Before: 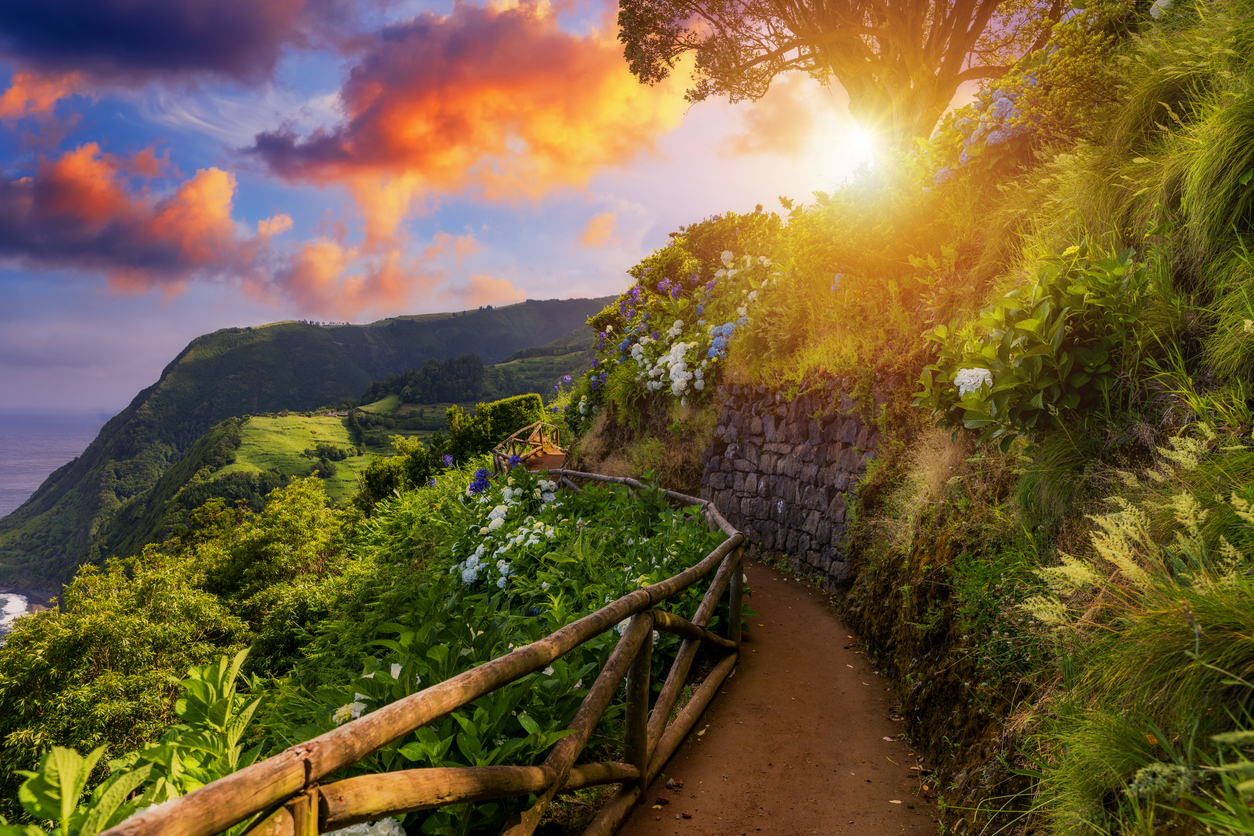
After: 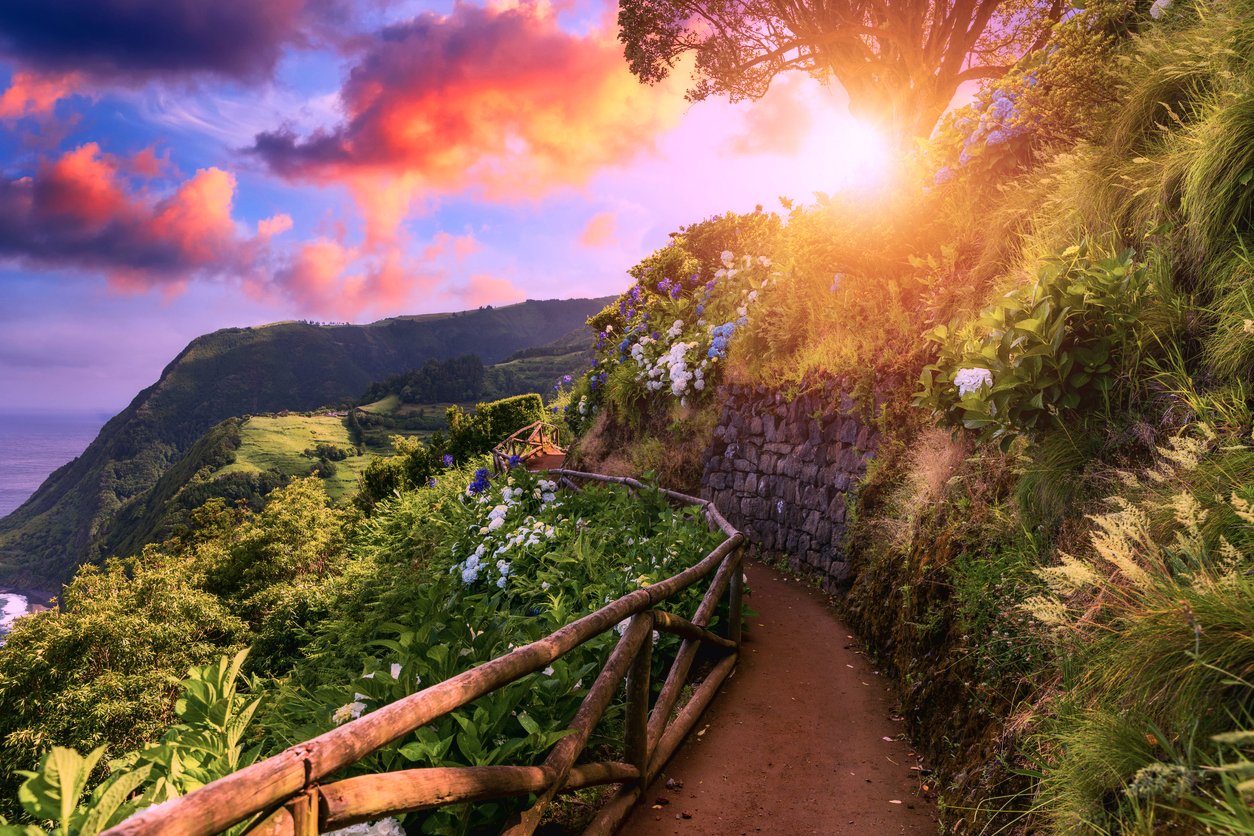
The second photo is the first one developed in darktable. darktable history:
tone curve: curves: ch0 [(0.016, 0.023) (0.248, 0.252) (0.732, 0.797) (1, 1)], color space Lab, linked channels, preserve colors none
color correction: highlights a* 15.46, highlights b* -20.56
